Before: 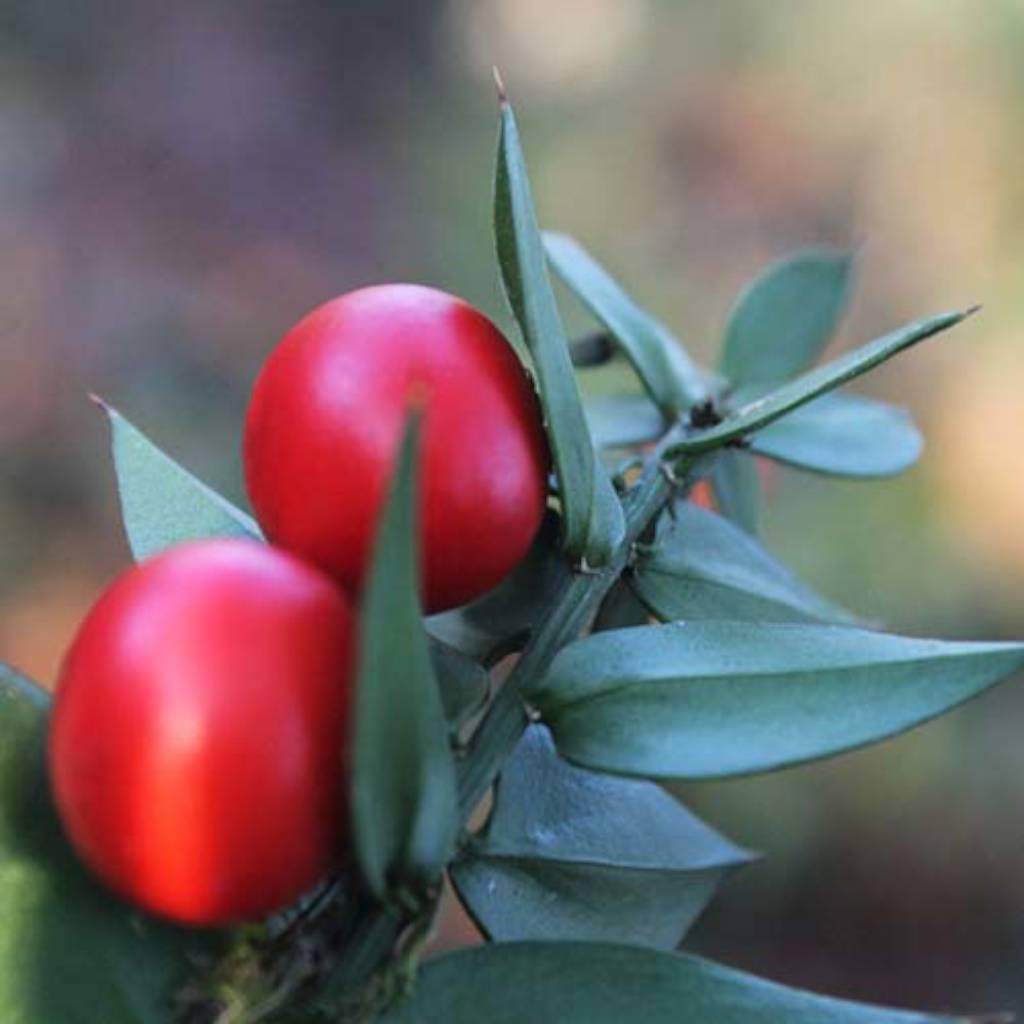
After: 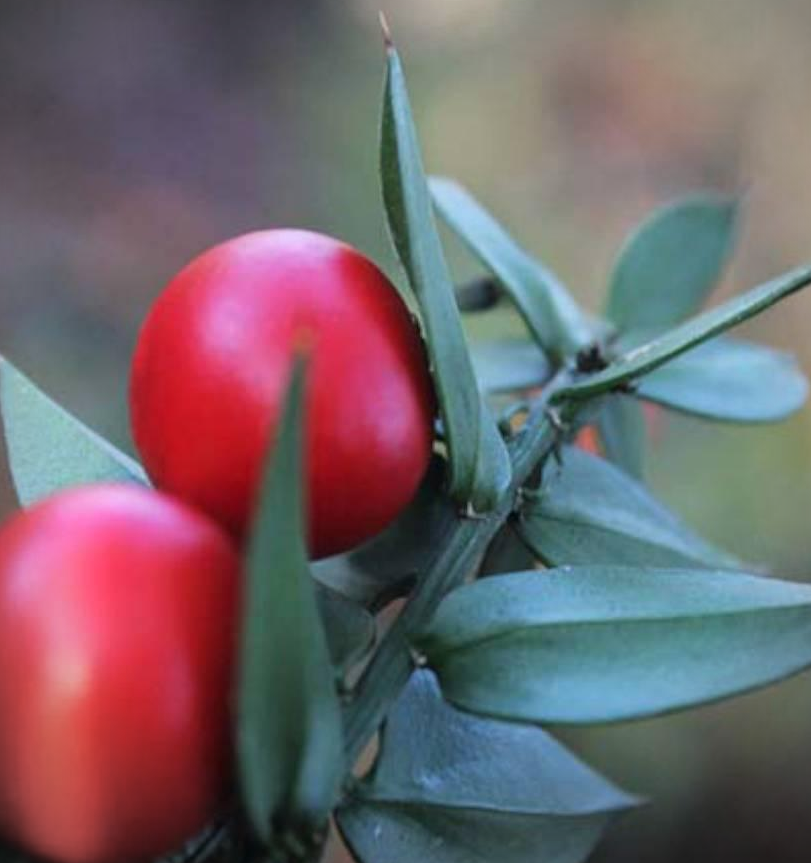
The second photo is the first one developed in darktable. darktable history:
crop: left 11.225%, top 5.381%, right 9.565%, bottom 10.314%
vignetting: fall-off start 87%, automatic ratio true
